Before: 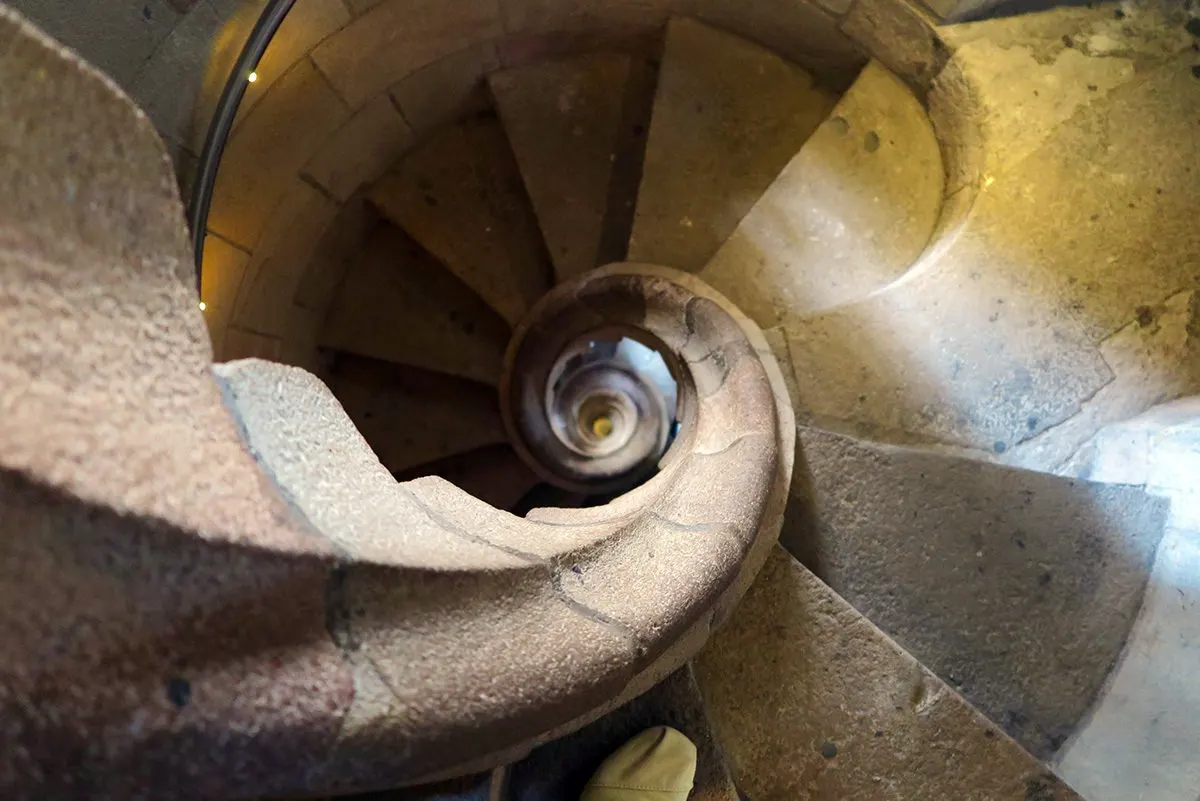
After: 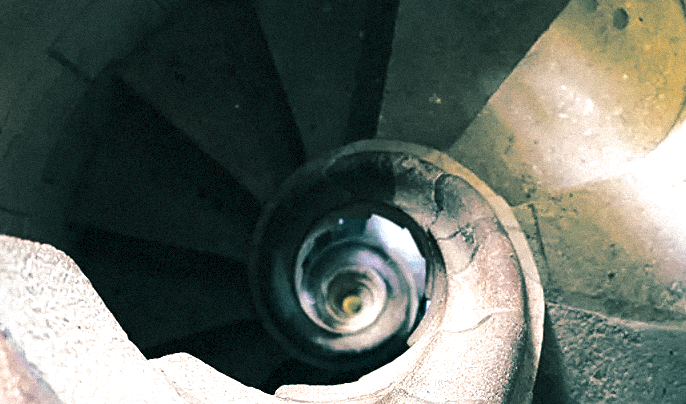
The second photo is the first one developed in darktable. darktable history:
grain: mid-tones bias 0%
sharpen: on, module defaults
split-toning: shadows › hue 186.43°, highlights › hue 49.29°, compress 30.29%
color balance rgb: shadows lift › chroma 2%, shadows lift › hue 135.47°, highlights gain › chroma 2%, highlights gain › hue 291.01°, global offset › luminance 0.5%, perceptual saturation grading › global saturation -10.8%, perceptual saturation grading › highlights -26.83%, perceptual saturation grading › shadows 21.25%, perceptual brilliance grading › highlights 17.77%, perceptual brilliance grading › mid-tones 31.71%, perceptual brilliance grading › shadows -31.01%, global vibrance 24.91%
tone equalizer: -8 EV 0.06 EV, smoothing diameter 25%, edges refinement/feathering 10, preserve details guided filter
crop: left 20.932%, top 15.471%, right 21.848%, bottom 34.081%
